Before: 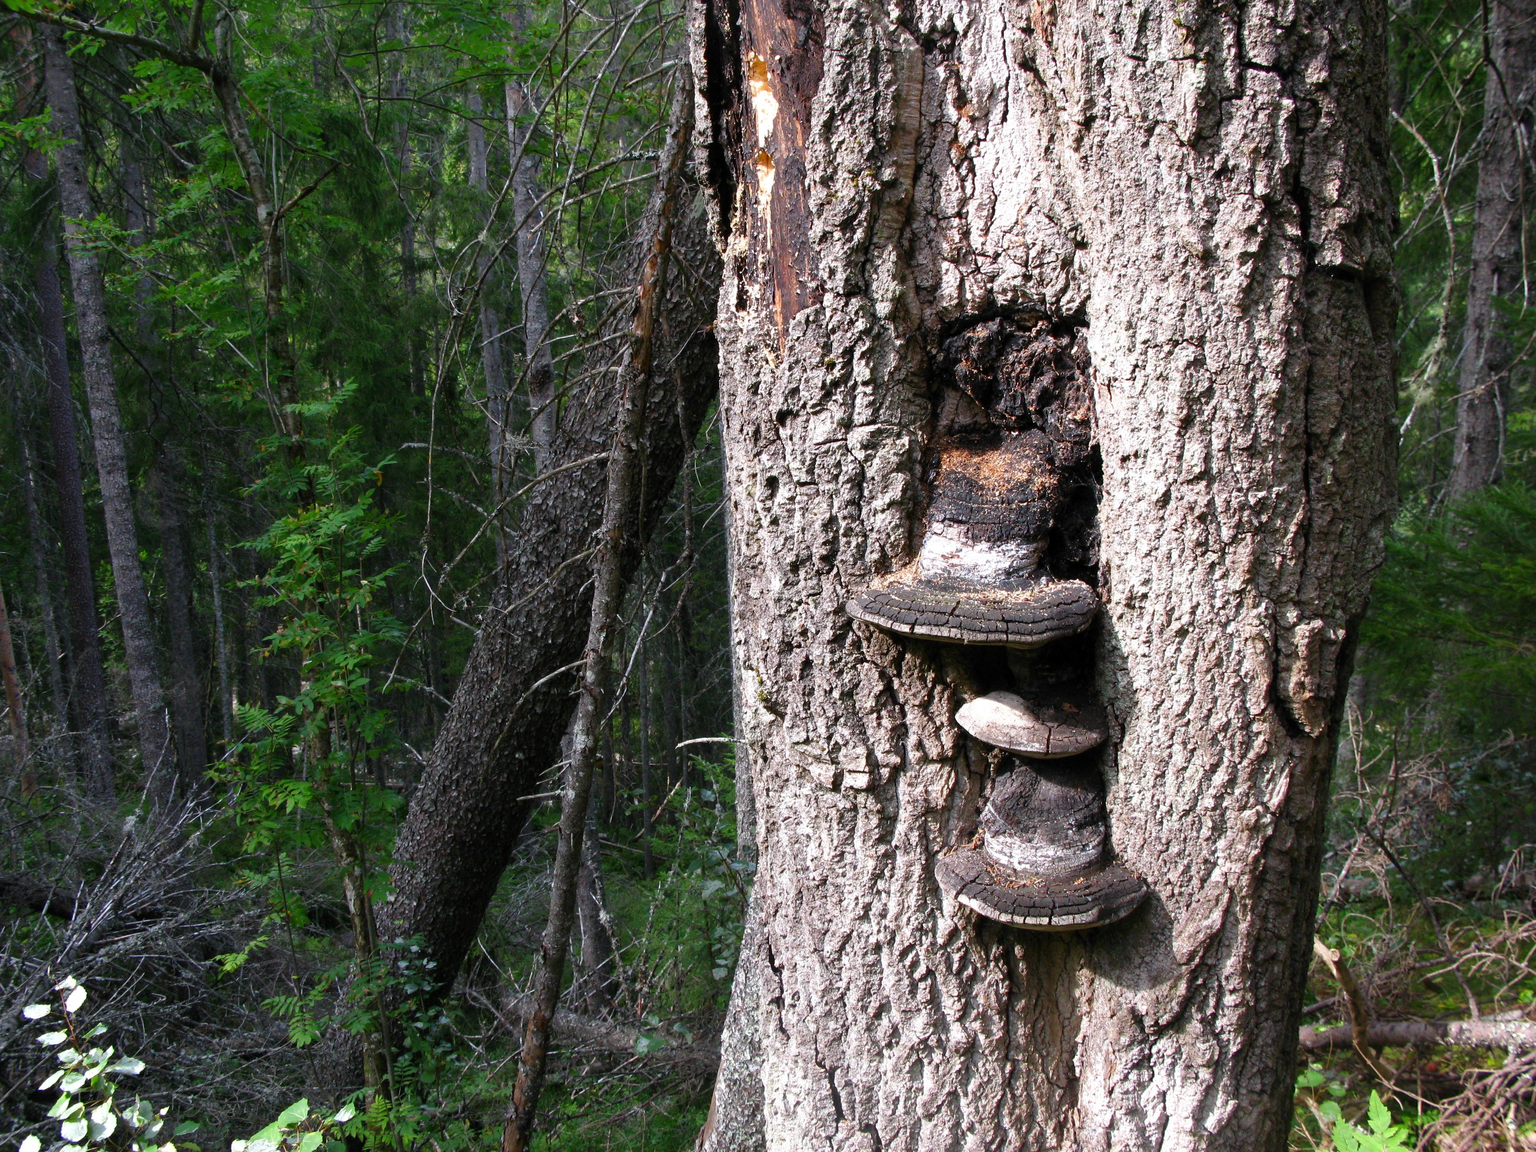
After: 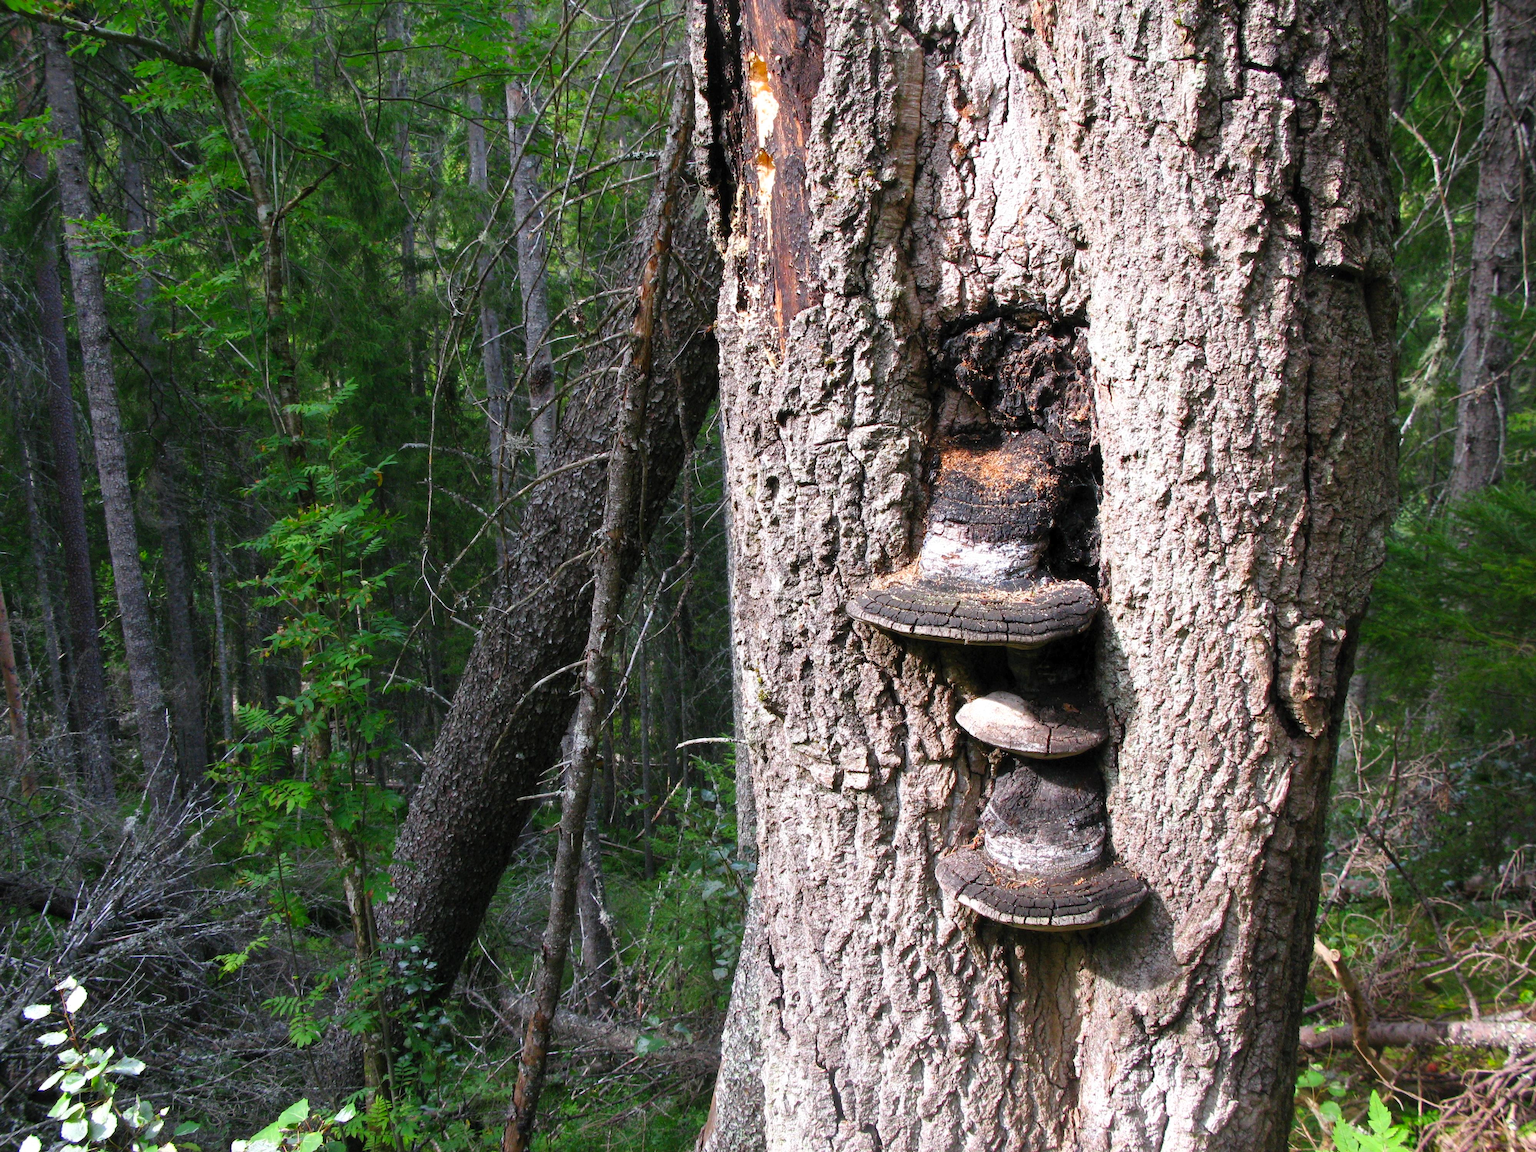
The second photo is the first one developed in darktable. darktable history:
contrast brightness saturation: contrast 0.073, brightness 0.082, saturation 0.179
